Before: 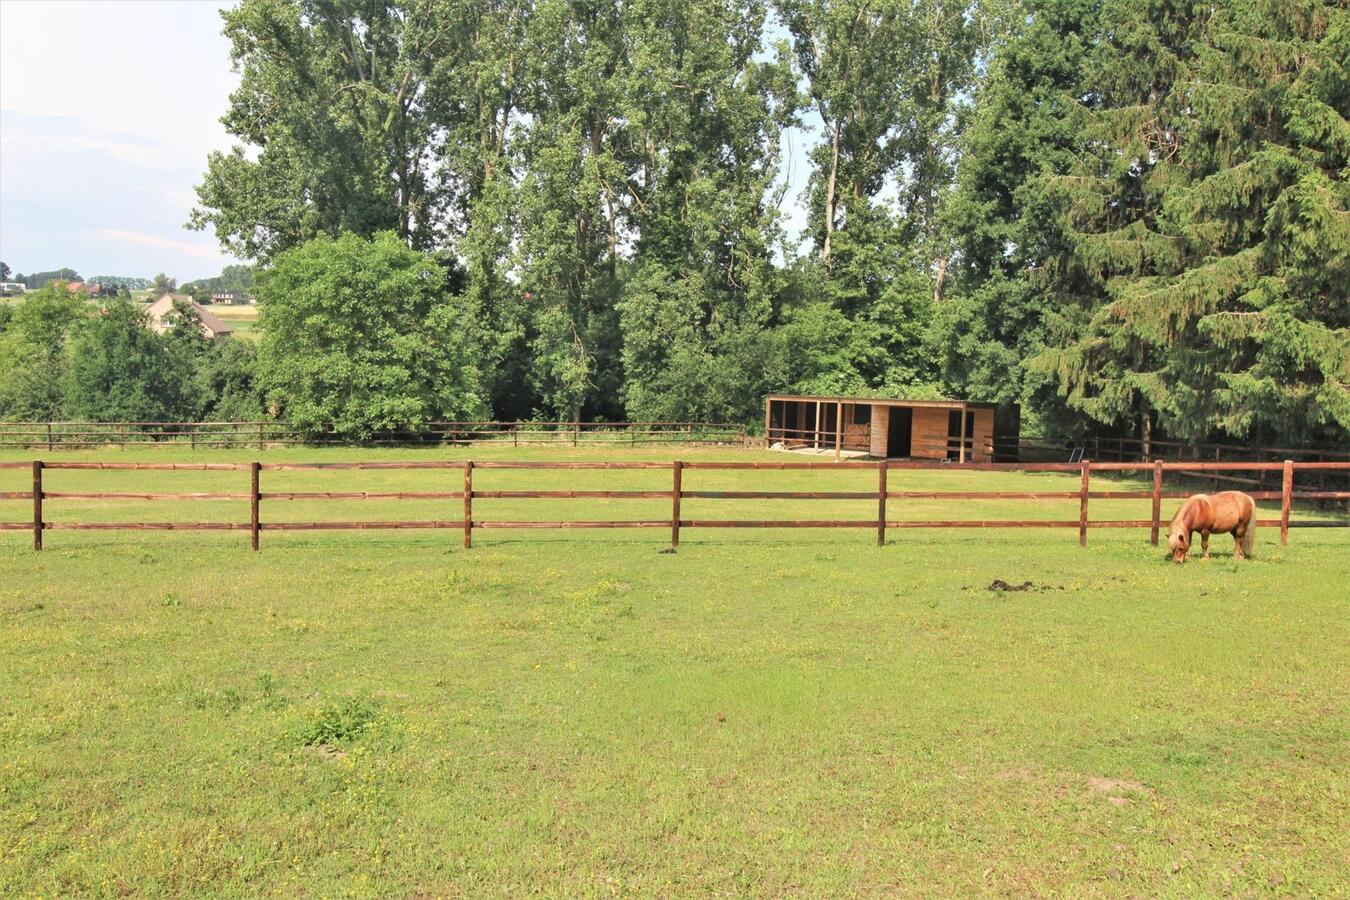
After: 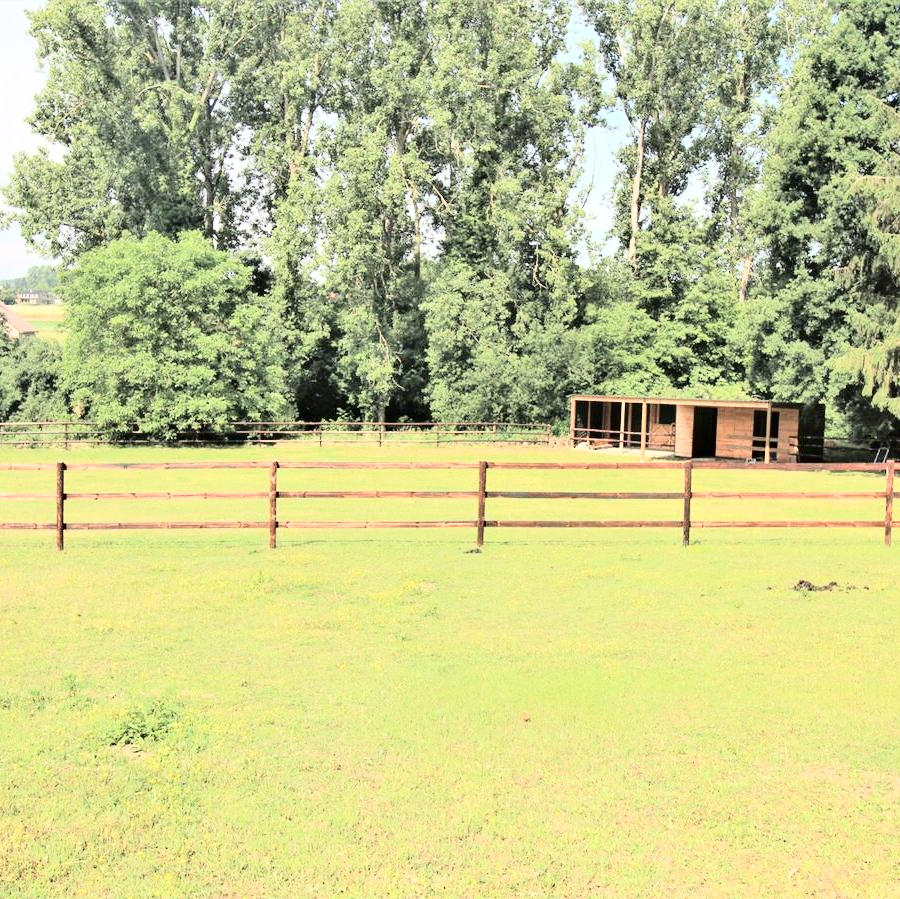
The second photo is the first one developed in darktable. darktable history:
crop and rotate: left 14.448%, right 18.848%
tone curve: curves: ch0 [(0, 0) (0.004, 0) (0.133, 0.071) (0.325, 0.456) (0.832, 0.957) (1, 1)], color space Lab, independent channels, preserve colors none
tone equalizer: smoothing 1
